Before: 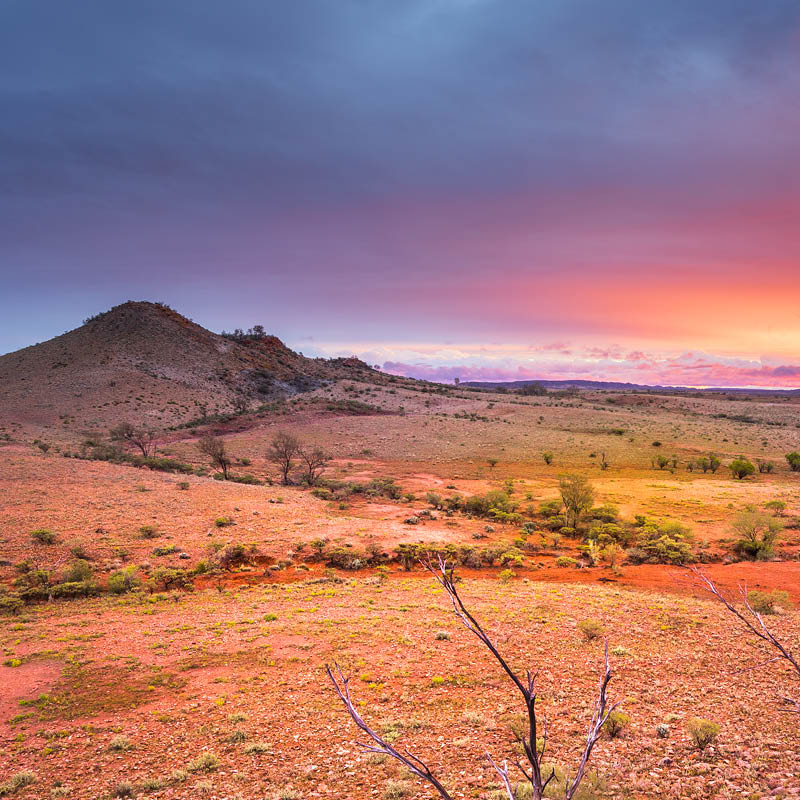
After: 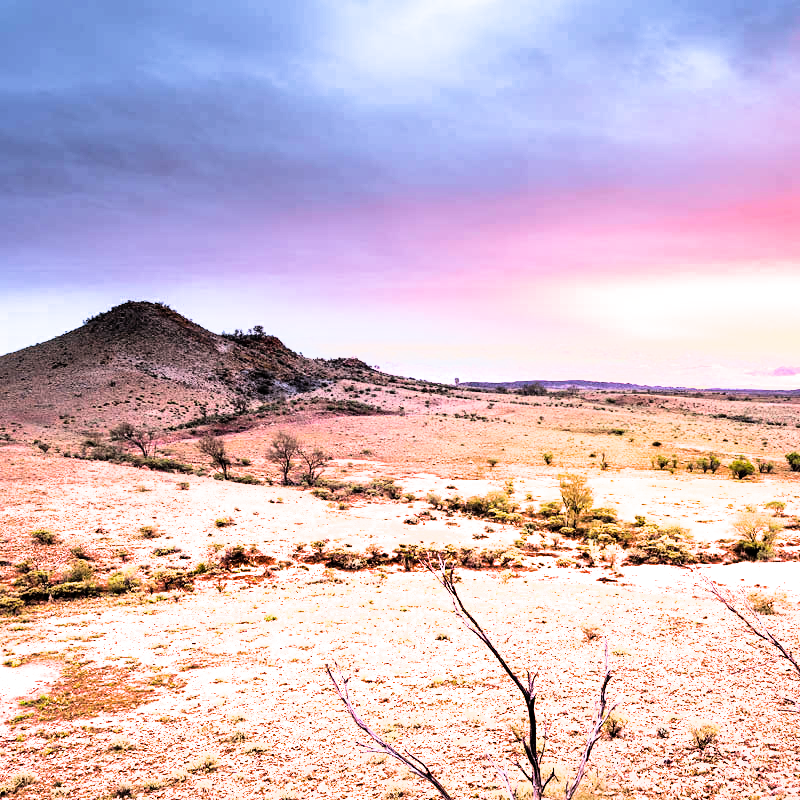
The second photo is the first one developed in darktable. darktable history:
filmic rgb: black relative exposure -12.8 EV, white relative exposure 2.8 EV, threshold 3 EV, target black luminance 0%, hardness 8.54, latitude 70.41%, contrast 1.133, shadows ↔ highlights balance -0.395%, color science v4 (2020), enable highlight reconstruction true
rgb curve: curves: ch0 [(0, 0) (0.21, 0.15) (0.24, 0.21) (0.5, 0.75) (0.75, 0.96) (0.89, 0.99) (1, 1)]; ch1 [(0, 0.02) (0.21, 0.13) (0.25, 0.2) (0.5, 0.67) (0.75, 0.9) (0.89, 0.97) (1, 1)]; ch2 [(0, 0.02) (0.21, 0.13) (0.25, 0.2) (0.5, 0.67) (0.75, 0.9) (0.89, 0.97) (1, 1)], compensate middle gray true
